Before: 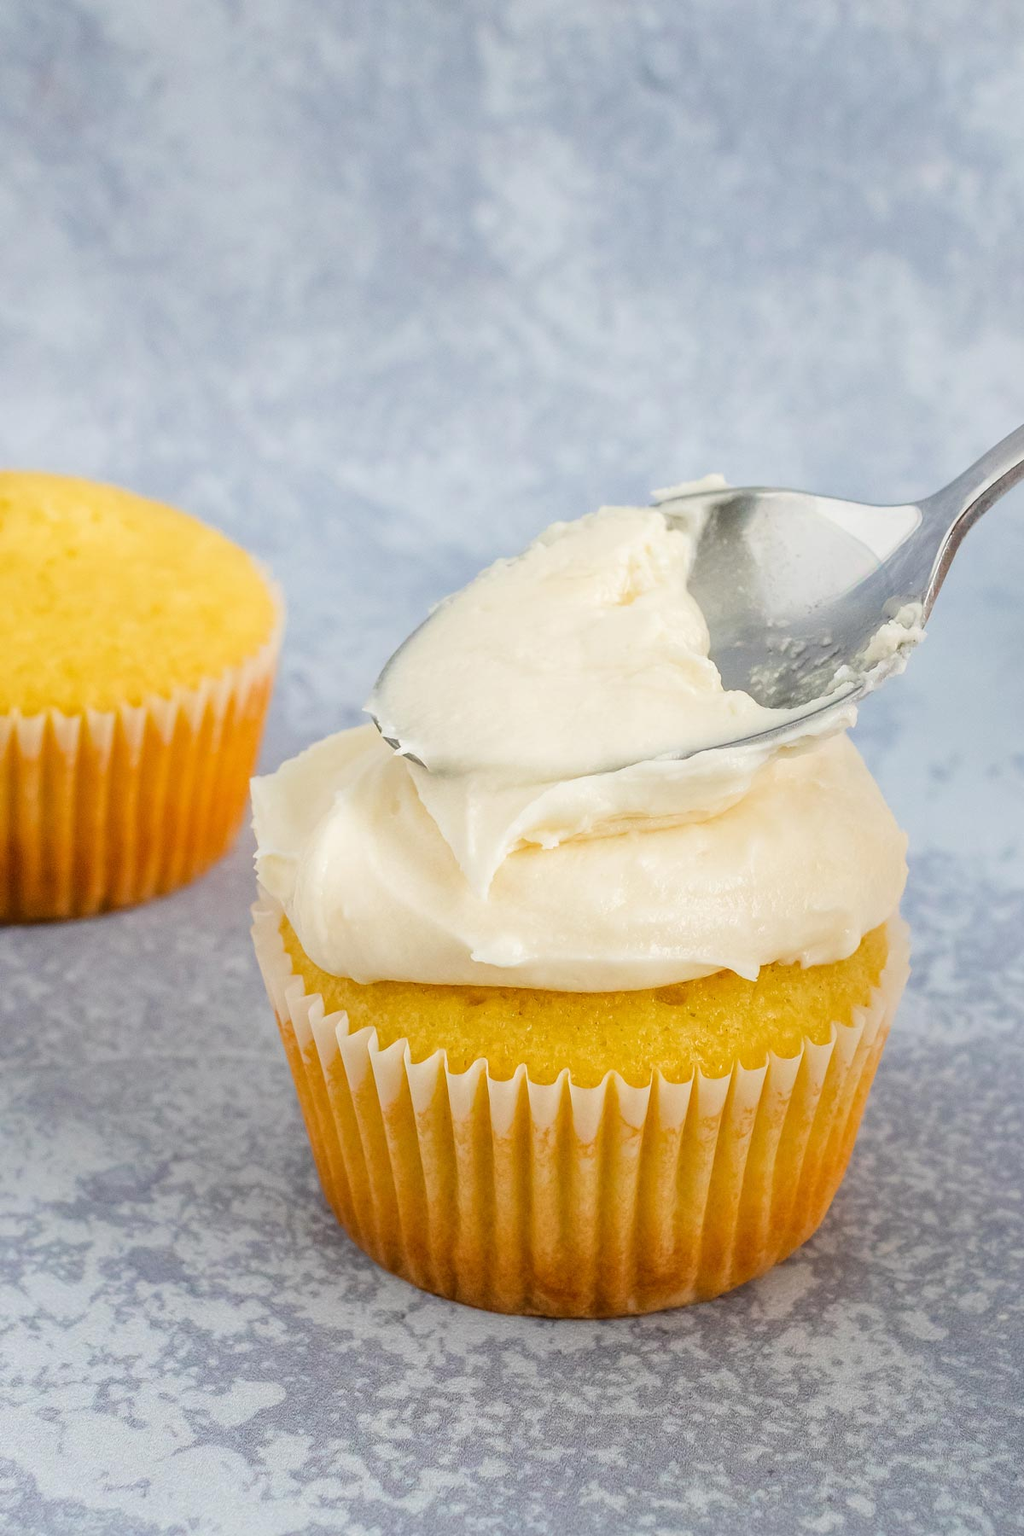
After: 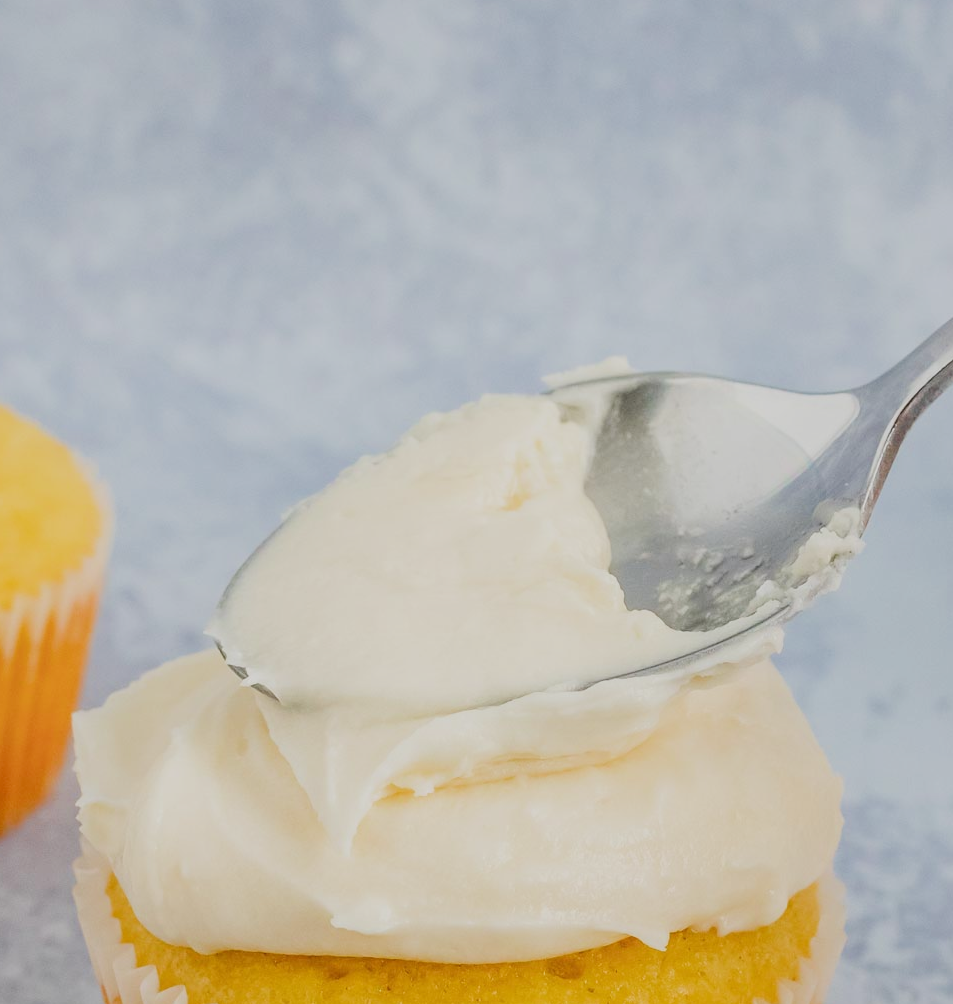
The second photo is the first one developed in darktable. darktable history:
filmic rgb: black relative exposure -7.65 EV, white relative exposure 4.56 EV, hardness 3.61, contrast 1.057, iterations of high-quality reconstruction 0
crop: left 18.427%, top 11.093%, right 2.112%, bottom 33.076%
